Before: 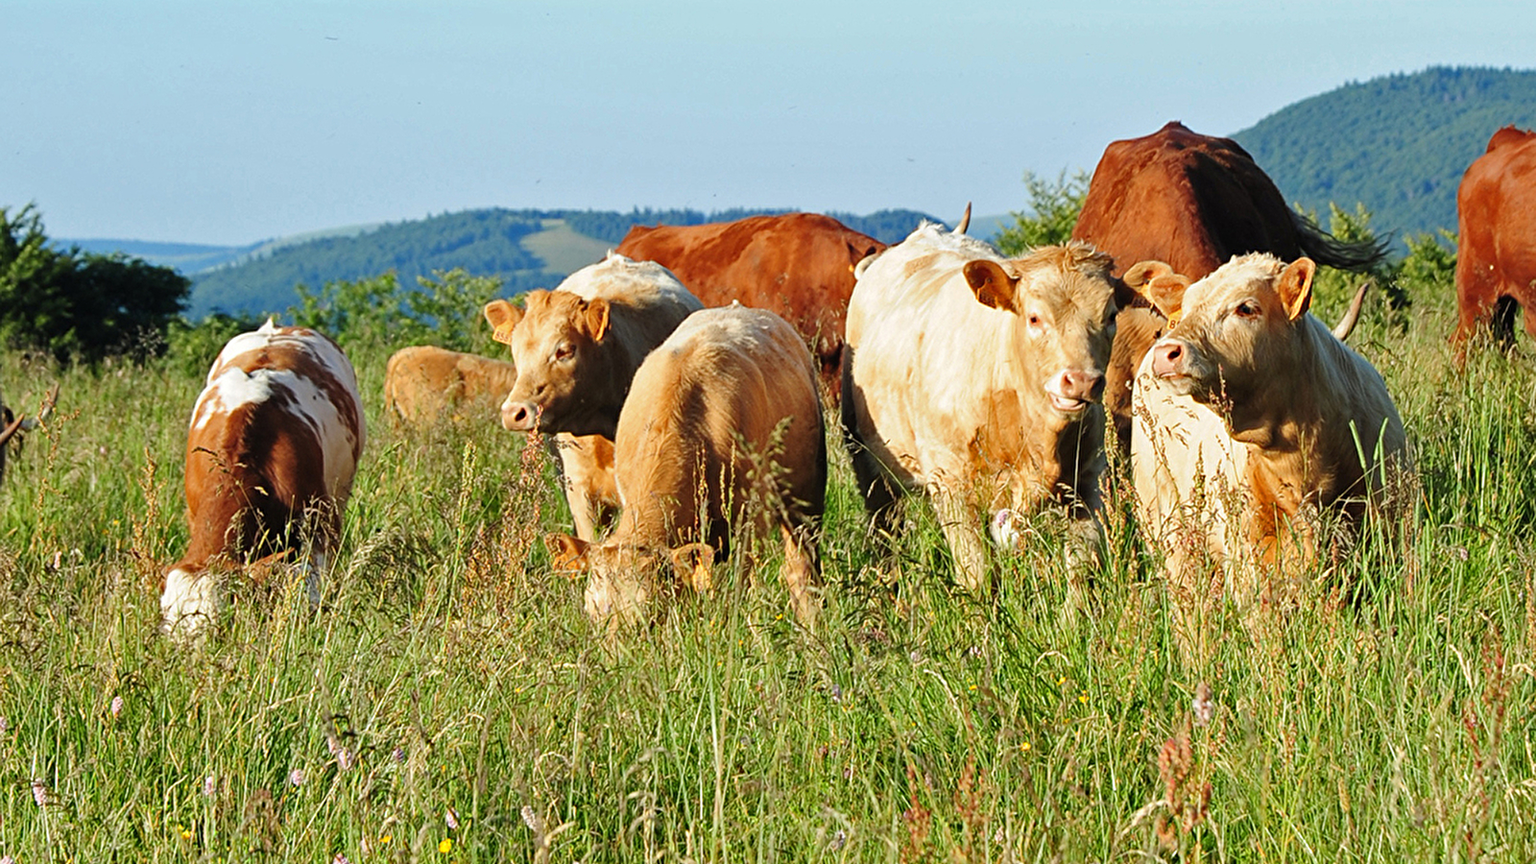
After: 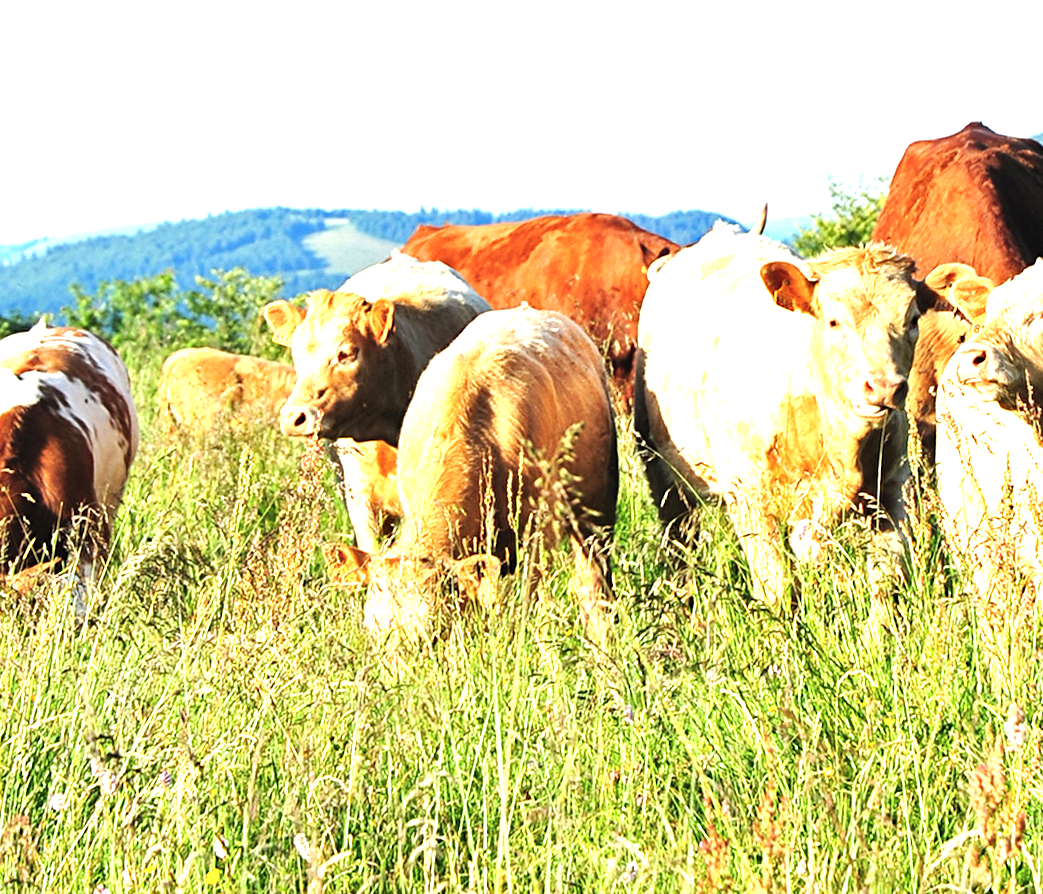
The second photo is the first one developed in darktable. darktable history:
tone equalizer: -8 EV -0.417 EV, -7 EV -0.389 EV, -6 EV -0.333 EV, -5 EV -0.222 EV, -3 EV 0.222 EV, -2 EV 0.333 EV, -1 EV 0.389 EV, +0 EV 0.417 EV, edges refinement/feathering 500, mask exposure compensation -1.57 EV, preserve details no
exposure: black level correction 0, exposure 1.1 EV, compensate highlight preservation false
crop and rotate: left 14.292%, right 19.041%
rotate and perspective: rotation 0.226°, lens shift (vertical) -0.042, crop left 0.023, crop right 0.982, crop top 0.006, crop bottom 0.994
color balance rgb: linear chroma grading › global chroma 1.5%, linear chroma grading › mid-tones -1%, perceptual saturation grading › global saturation -3%, perceptual saturation grading › shadows -2%
